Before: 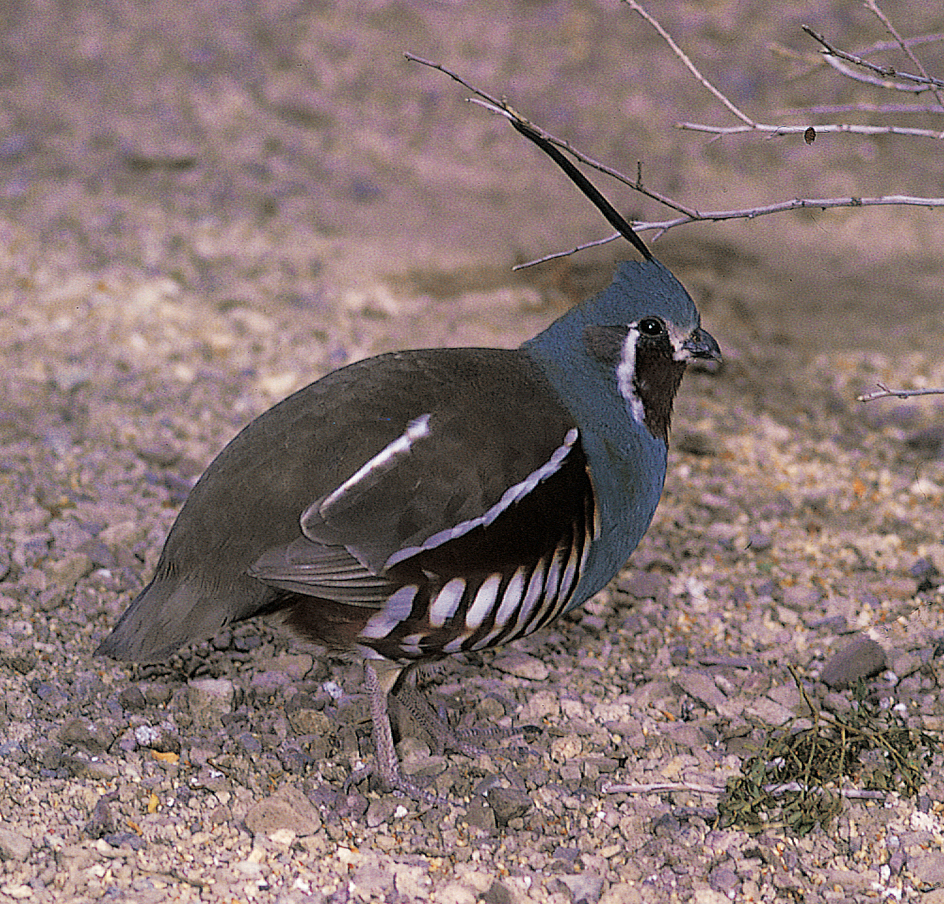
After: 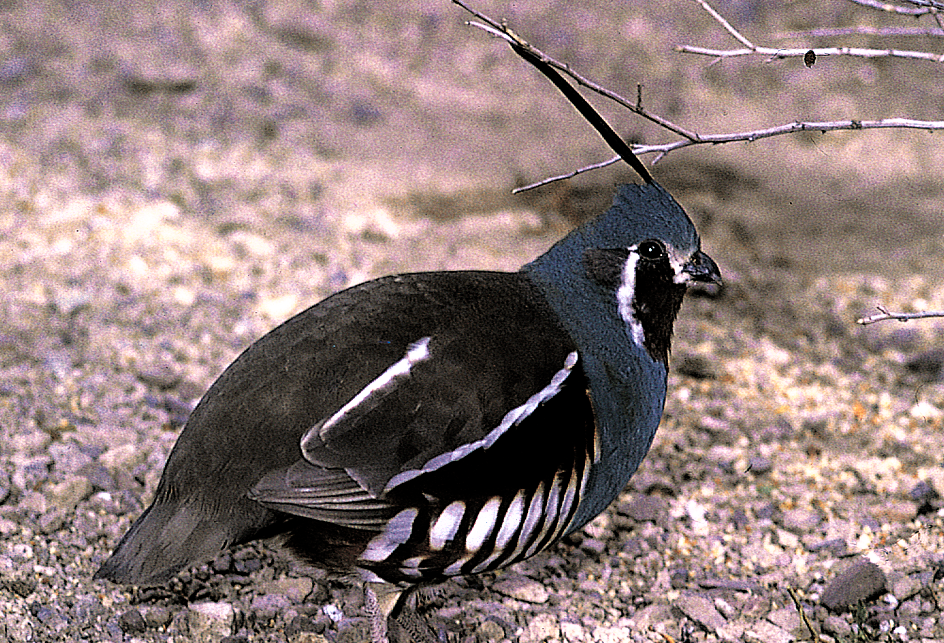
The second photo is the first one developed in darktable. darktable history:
crop and rotate: top 8.57%, bottom 20.214%
exposure: exposure 0.244 EV, compensate highlight preservation false
color zones: curves: ch0 [(0, 0.5) (0.143, 0.5) (0.286, 0.5) (0.429, 0.5) (0.62, 0.489) (0.714, 0.445) (0.844, 0.496) (1, 0.5)]; ch1 [(0, 0.5) (0.143, 0.5) (0.286, 0.5) (0.429, 0.5) (0.571, 0.5) (0.714, 0.523) (0.857, 0.5) (1, 0.5)]
filmic rgb: black relative exposure -8.23 EV, white relative exposure 2.22 EV, hardness 7.07, latitude 85.58%, contrast 1.684, highlights saturation mix -4.08%, shadows ↔ highlights balance -2.34%, add noise in highlights 0, preserve chrominance luminance Y, color science v3 (2019), use custom middle-gray values true, contrast in highlights soft
